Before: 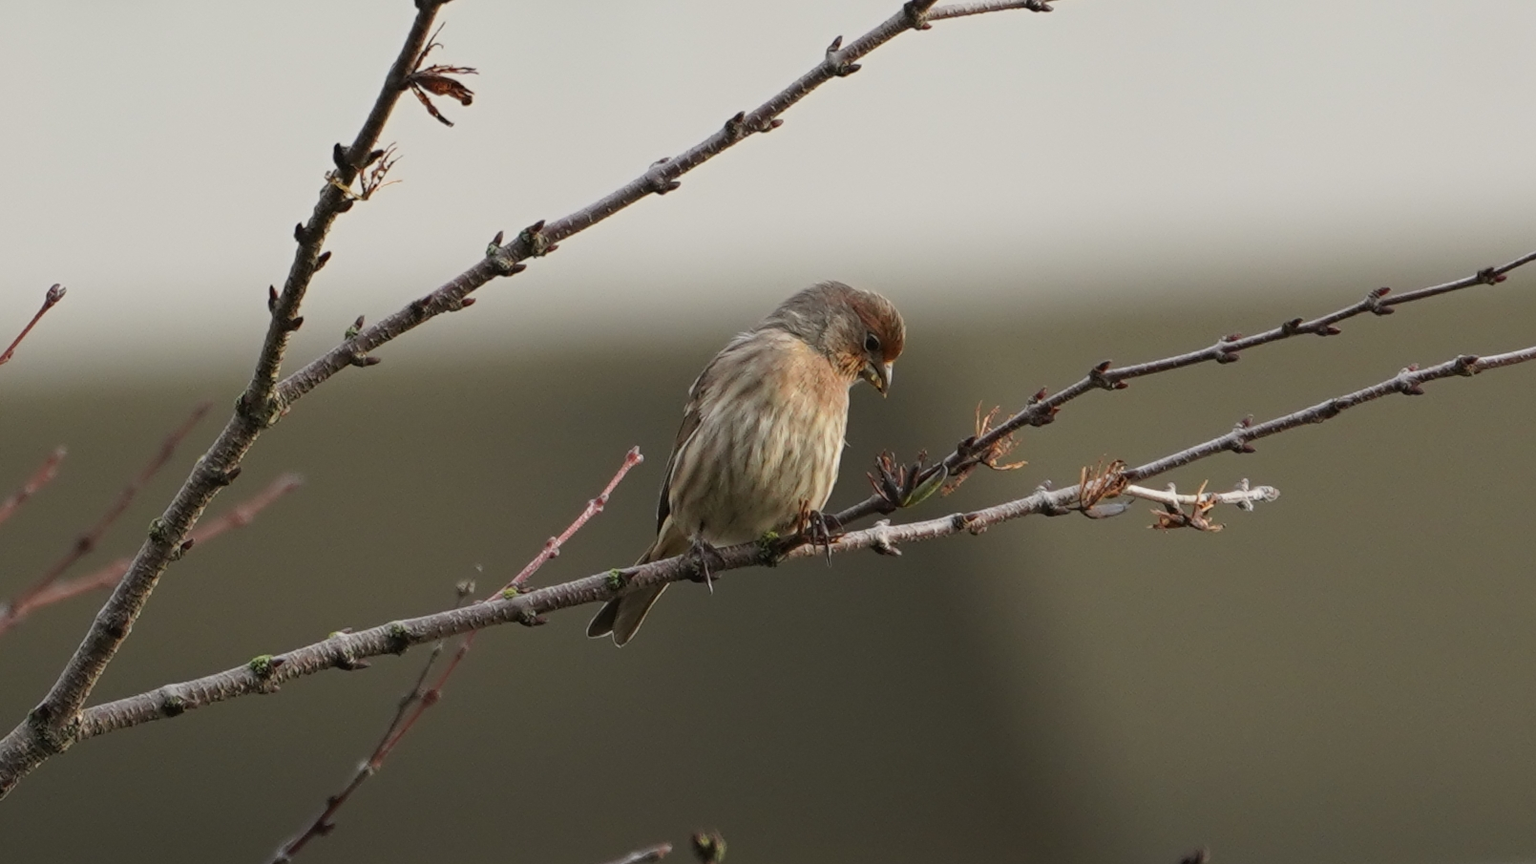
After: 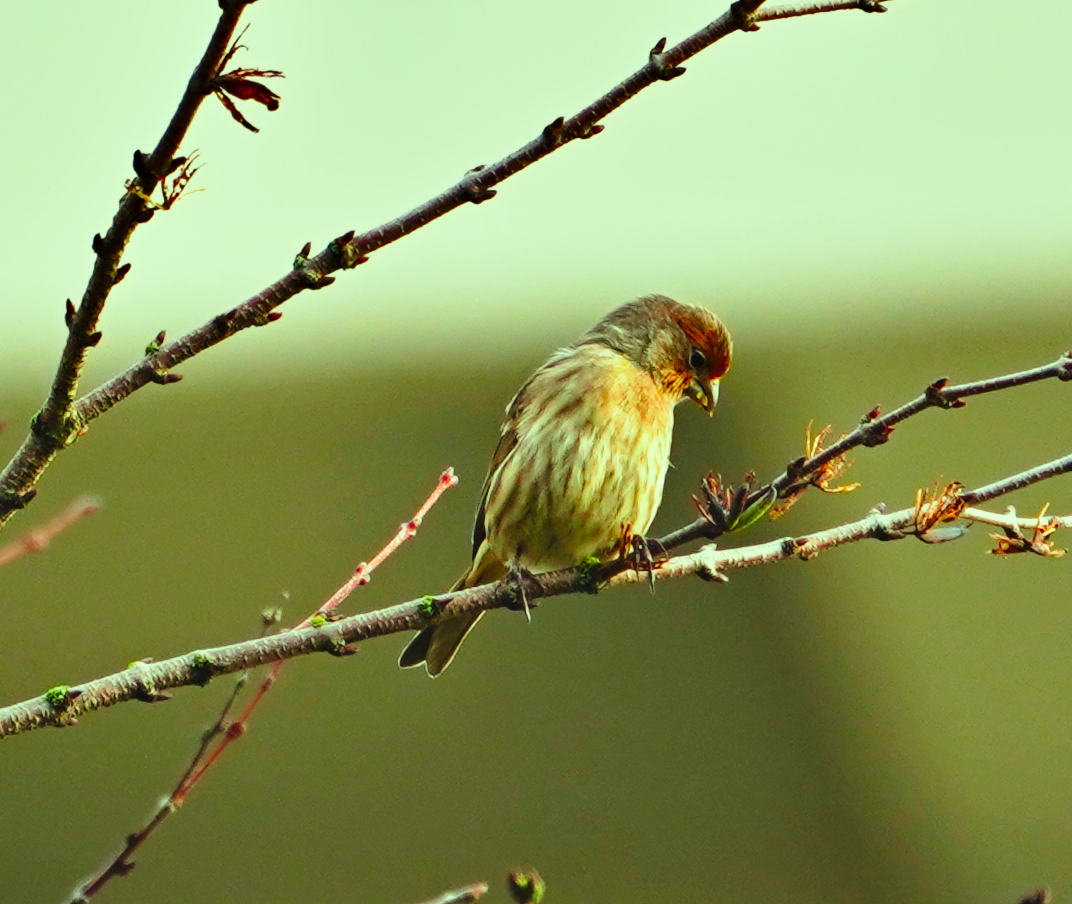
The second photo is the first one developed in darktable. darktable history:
crop and rotate: left 13.437%, right 19.903%
exposure: black level correction -0.009, exposure 0.071 EV, compensate highlight preservation false
base curve: curves: ch0 [(0, 0) (0.028, 0.03) (0.121, 0.232) (0.46, 0.748) (0.859, 0.968) (1, 1)], preserve colors none
contrast equalizer: octaves 7, y [[0.528, 0.548, 0.563, 0.562, 0.546, 0.526], [0.55 ×6], [0 ×6], [0 ×6], [0 ×6]]
shadows and highlights: soften with gaussian
velvia: on, module defaults
color correction: highlights a* -11.2, highlights b* 9.88, saturation 1.71
